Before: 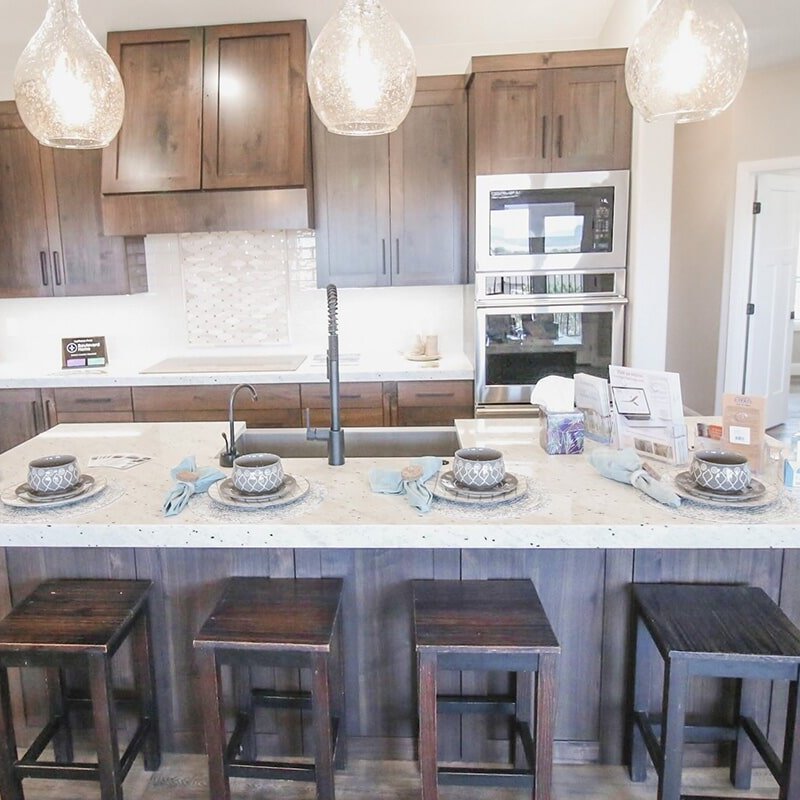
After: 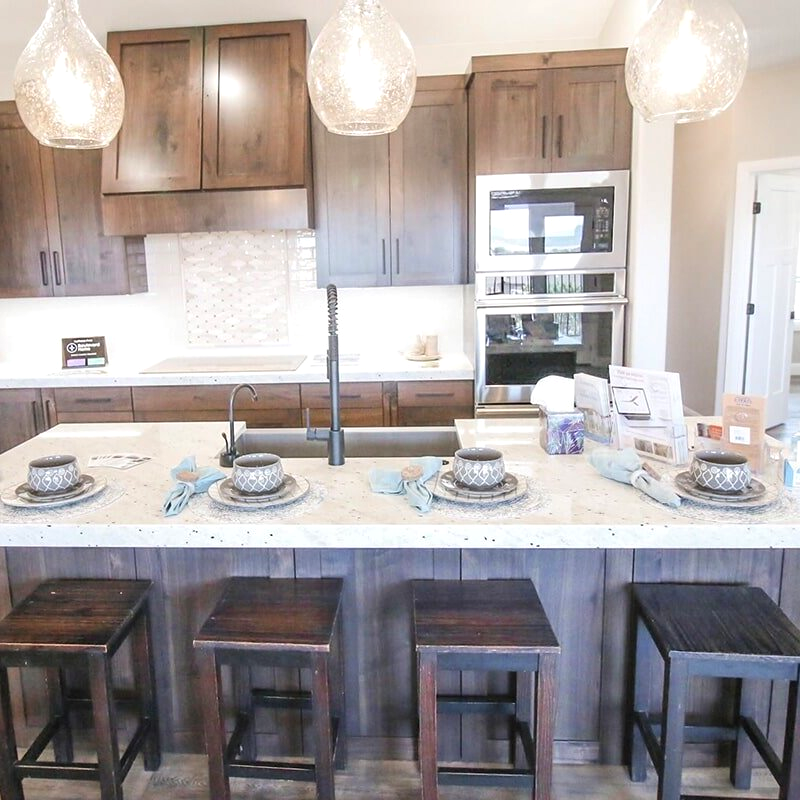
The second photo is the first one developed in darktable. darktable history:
color balance: contrast 8.5%, output saturation 105%
white balance: emerald 1
